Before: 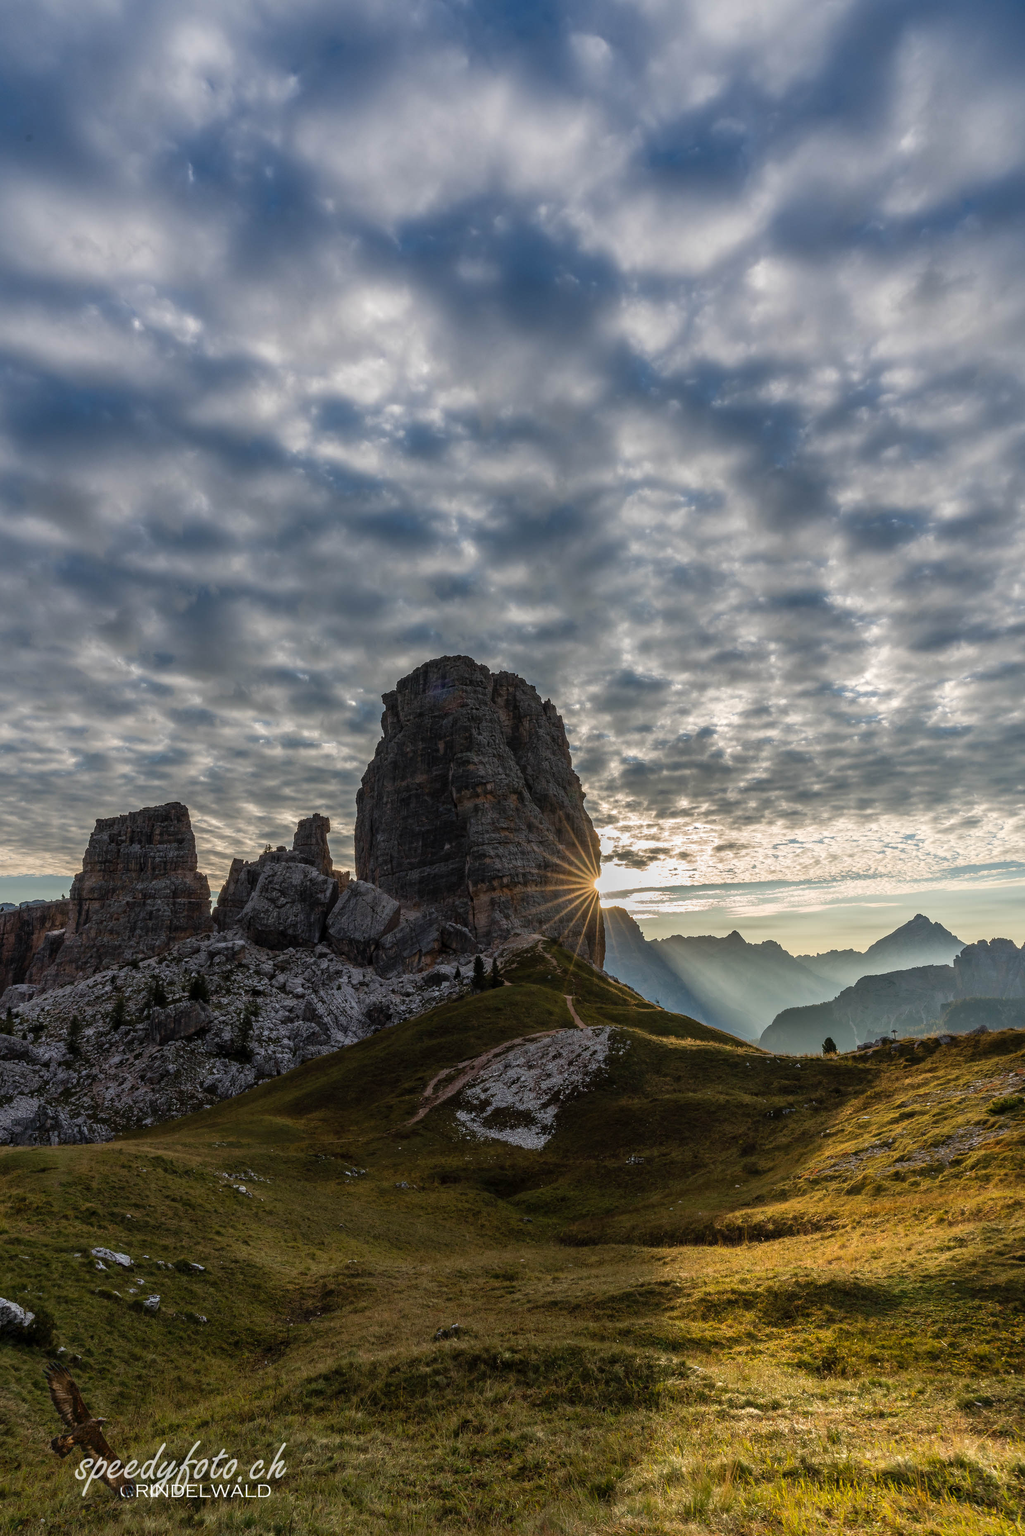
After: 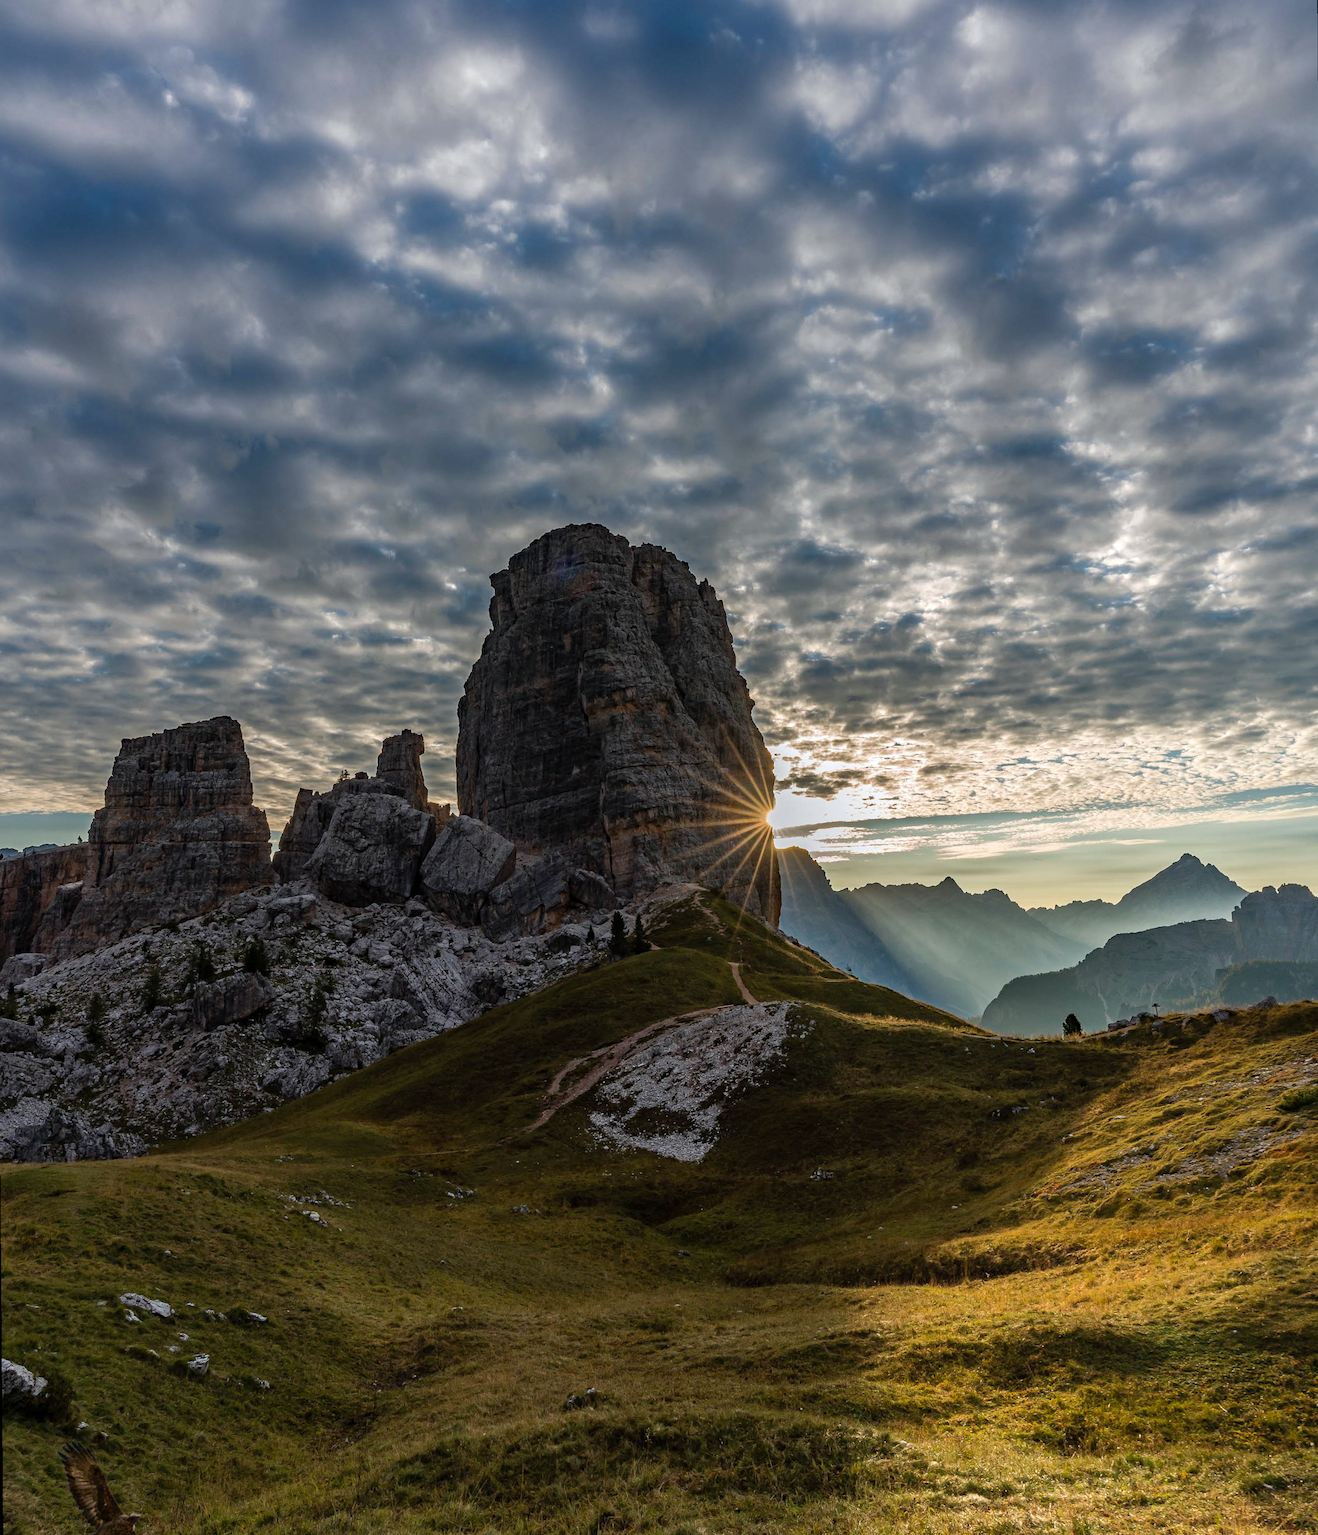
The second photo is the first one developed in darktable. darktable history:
rotate and perspective: rotation -0.45°, automatic cropping original format, crop left 0.008, crop right 0.992, crop top 0.012, crop bottom 0.988
haze removal: strength 0.29, distance 0.25, compatibility mode true, adaptive false
crop and rotate: top 15.774%, bottom 5.506%
